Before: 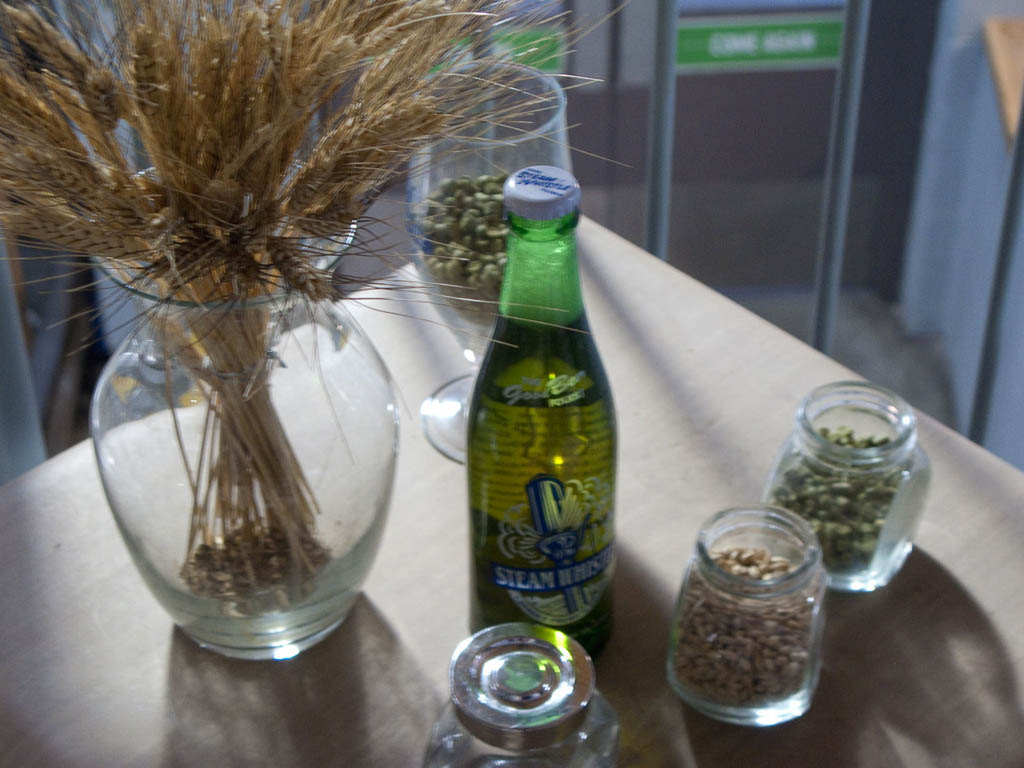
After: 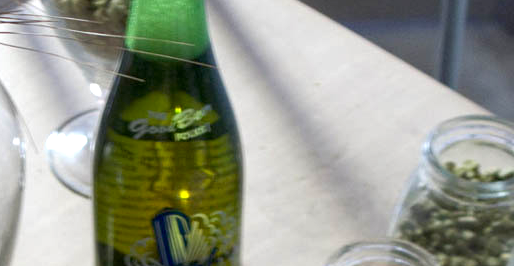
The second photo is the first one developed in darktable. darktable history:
shadows and highlights: soften with gaussian
exposure: black level correction 0.003, exposure 0.383 EV, compensate highlight preservation false
crop: left 36.607%, top 34.735%, right 13.146%, bottom 30.611%
